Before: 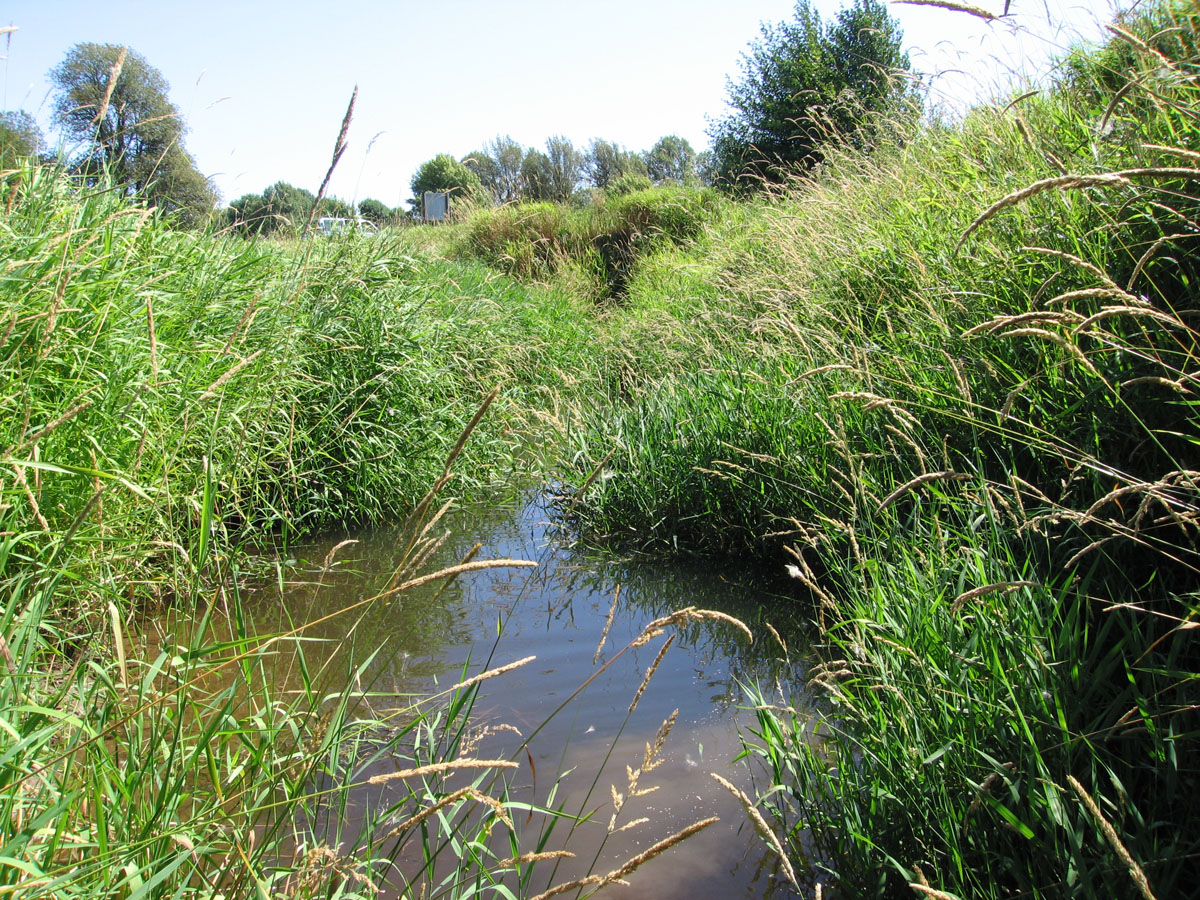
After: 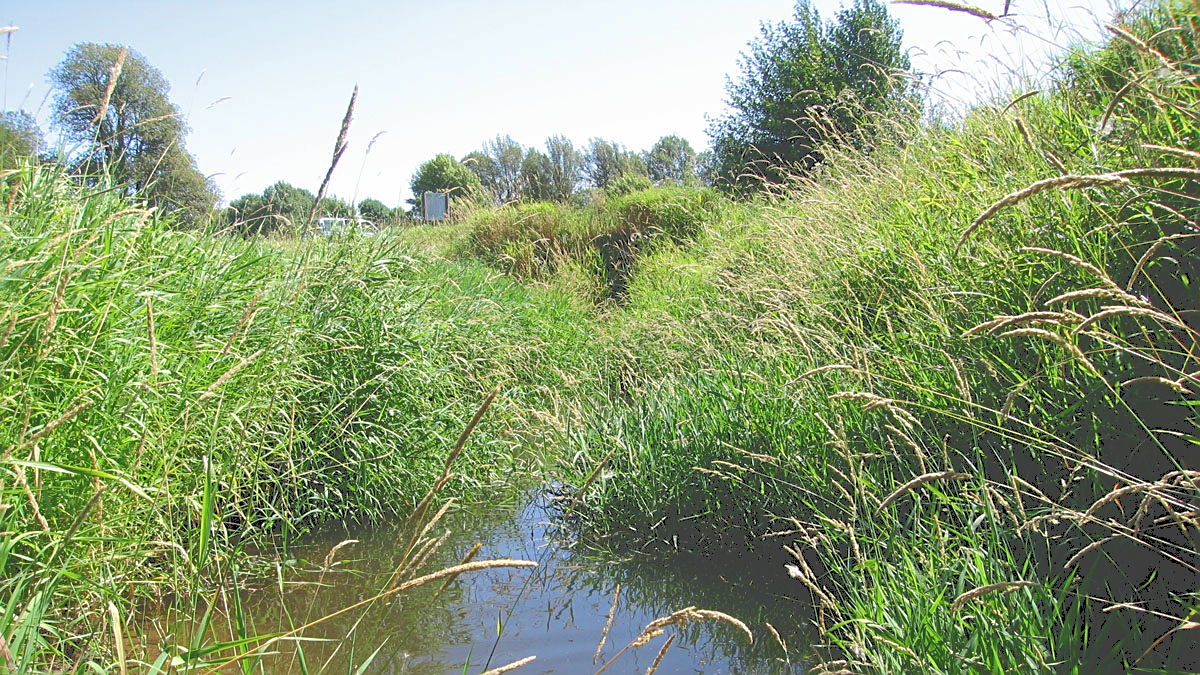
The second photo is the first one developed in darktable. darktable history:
sharpen: amount 0.496
tone curve: curves: ch0 [(0, 0) (0.003, 0.264) (0.011, 0.264) (0.025, 0.265) (0.044, 0.269) (0.069, 0.273) (0.1, 0.28) (0.136, 0.292) (0.177, 0.309) (0.224, 0.336) (0.277, 0.371) (0.335, 0.412) (0.399, 0.469) (0.468, 0.533) (0.543, 0.595) (0.623, 0.66) (0.709, 0.73) (0.801, 0.8) (0.898, 0.854) (1, 1)], color space Lab, independent channels, preserve colors none
crop: bottom 24.979%
